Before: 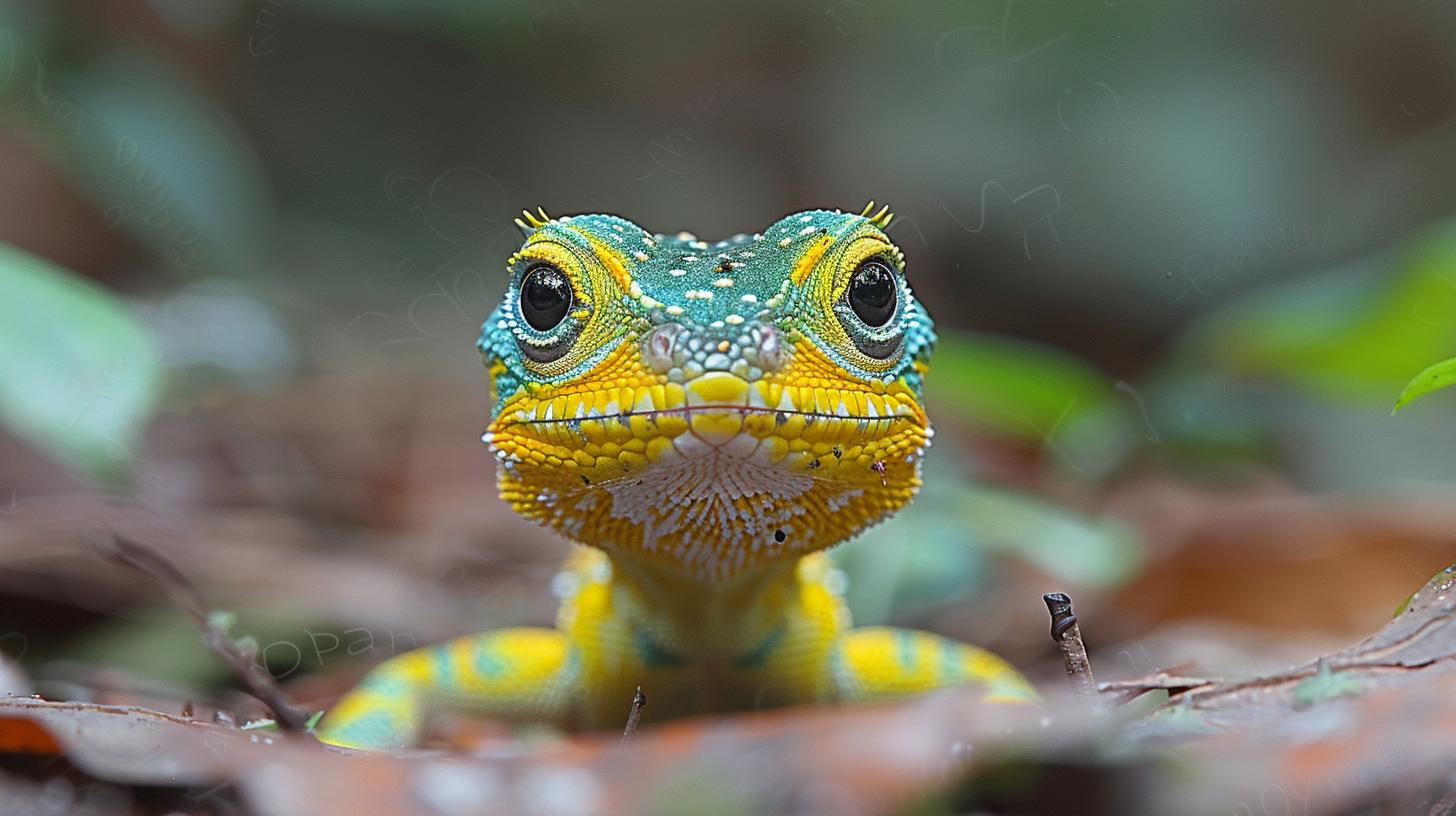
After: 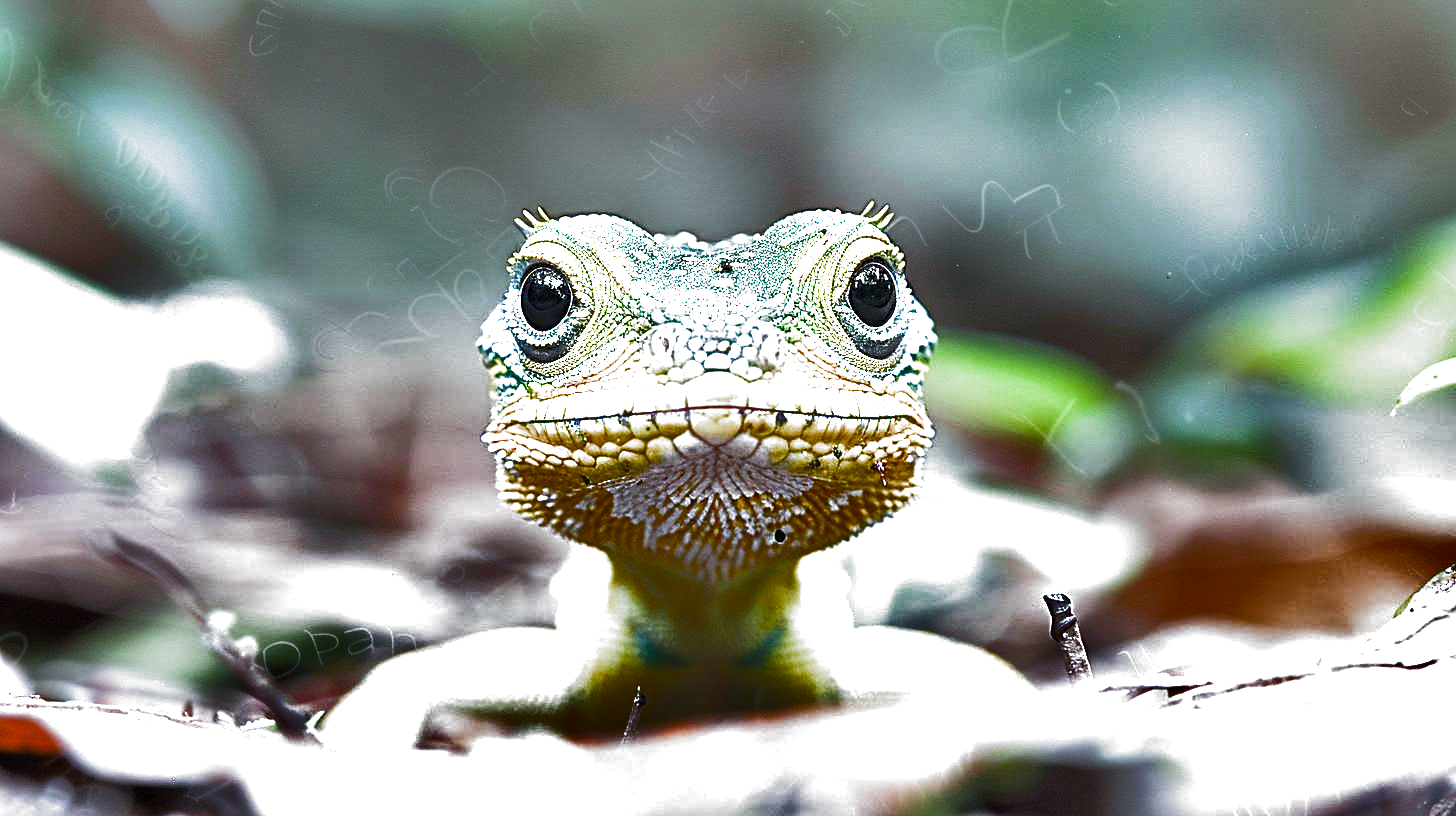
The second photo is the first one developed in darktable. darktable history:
white balance: red 0.924, blue 1.095
shadows and highlights: shadows 20.91, highlights -82.73, soften with gaussian
exposure: black level correction 0.001, exposure 1.719 EV, compensate exposure bias true, compensate highlight preservation false
filmic rgb: black relative exposure -8.2 EV, white relative exposure 2.2 EV, threshold 3 EV, hardness 7.11, latitude 75%, contrast 1.325, highlights saturation mix -2%, shadows ↔ highlights balance 30%, preserve chrominance RGB euclidean norm, color science v5 (2021), contrast in shadows safe, contrast in highlights safe, enable highlight reconstruction true
